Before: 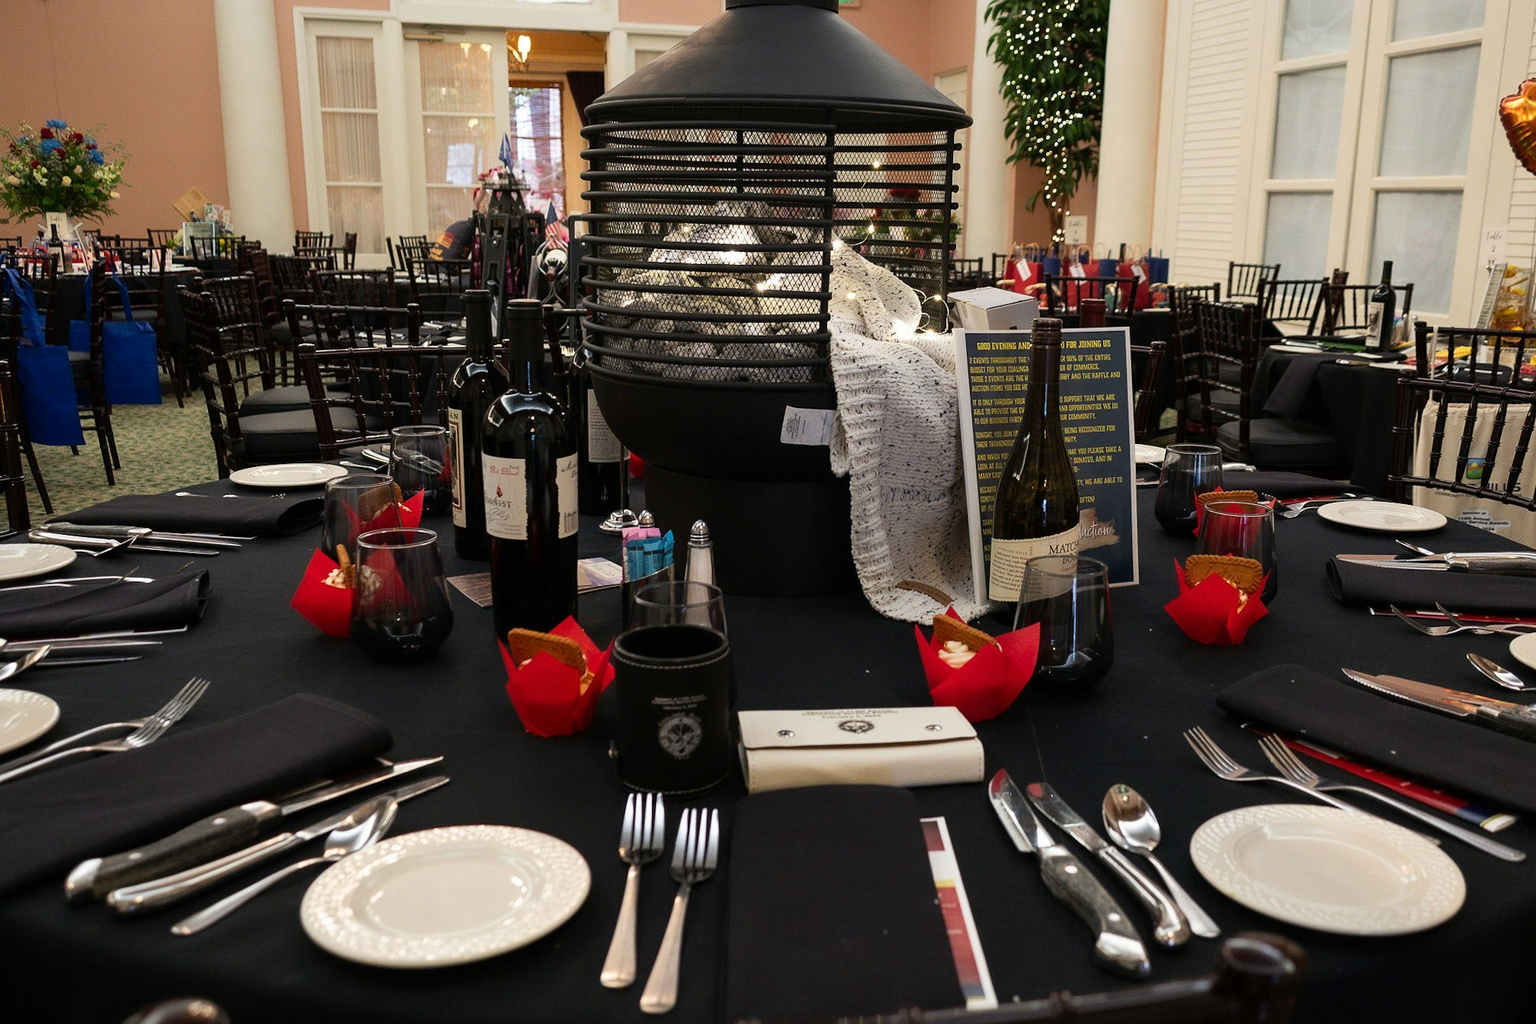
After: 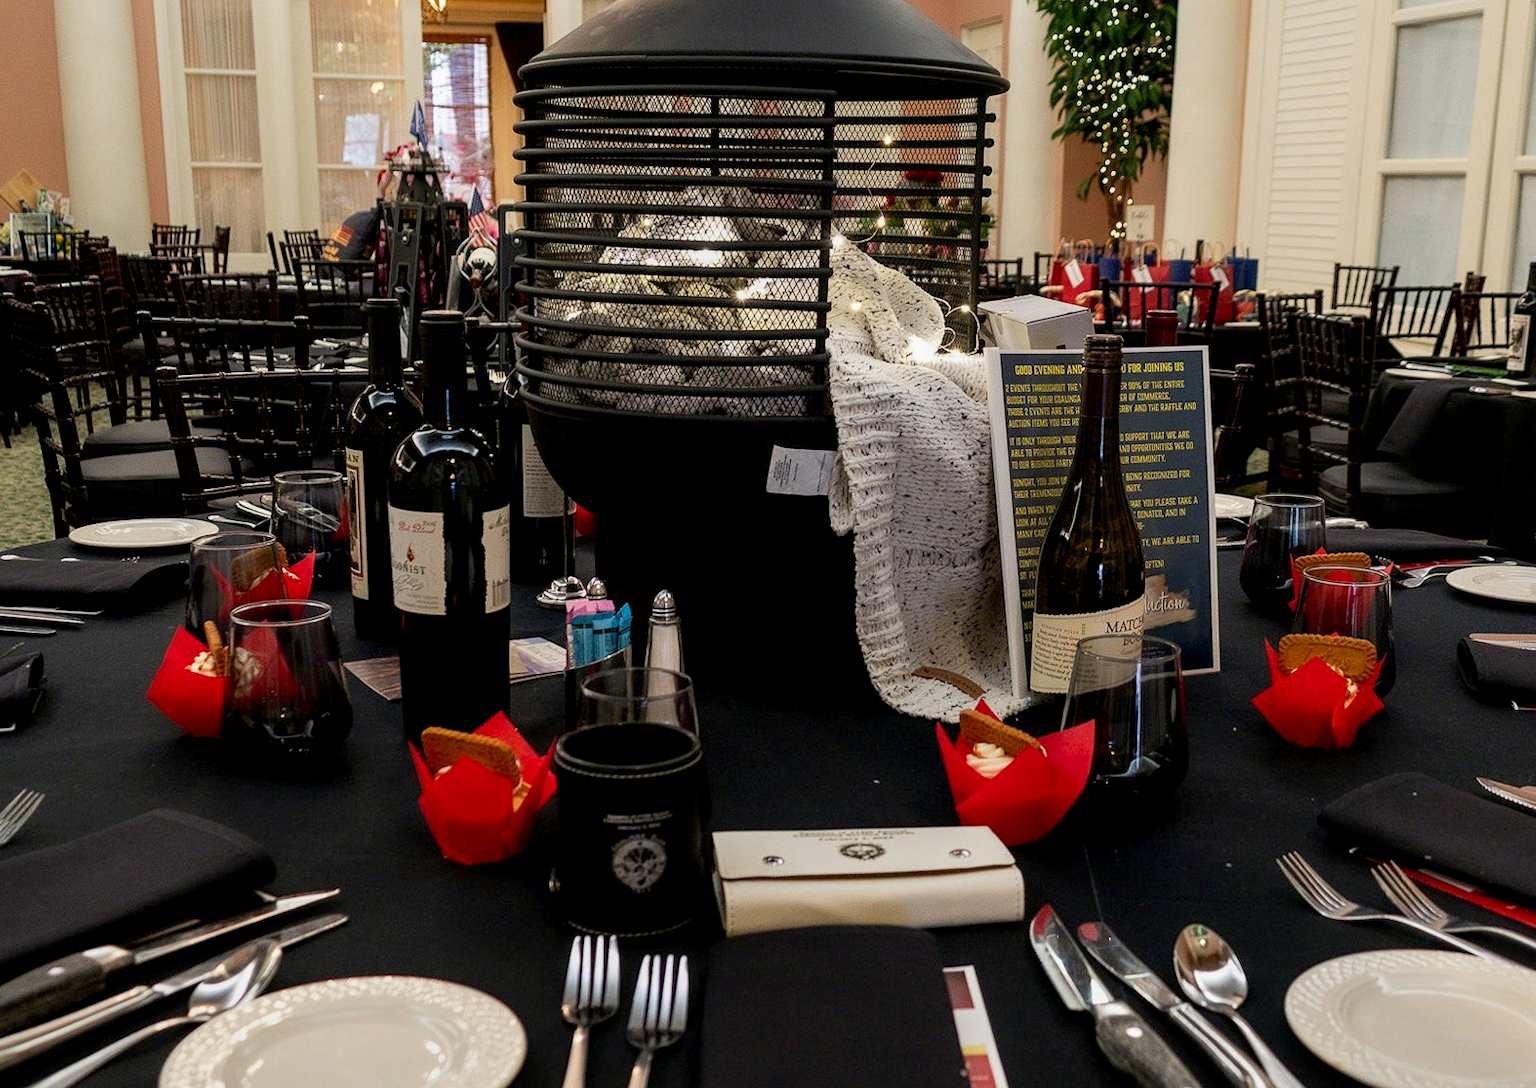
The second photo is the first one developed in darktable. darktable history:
crop: left 11.422%, top 5.269%, right 9.555%, bottom 10.659%
local contrast: detail 109%
exposure: black level correction 0.008, exposure 0.1 EV, compensate highlight preservation false
